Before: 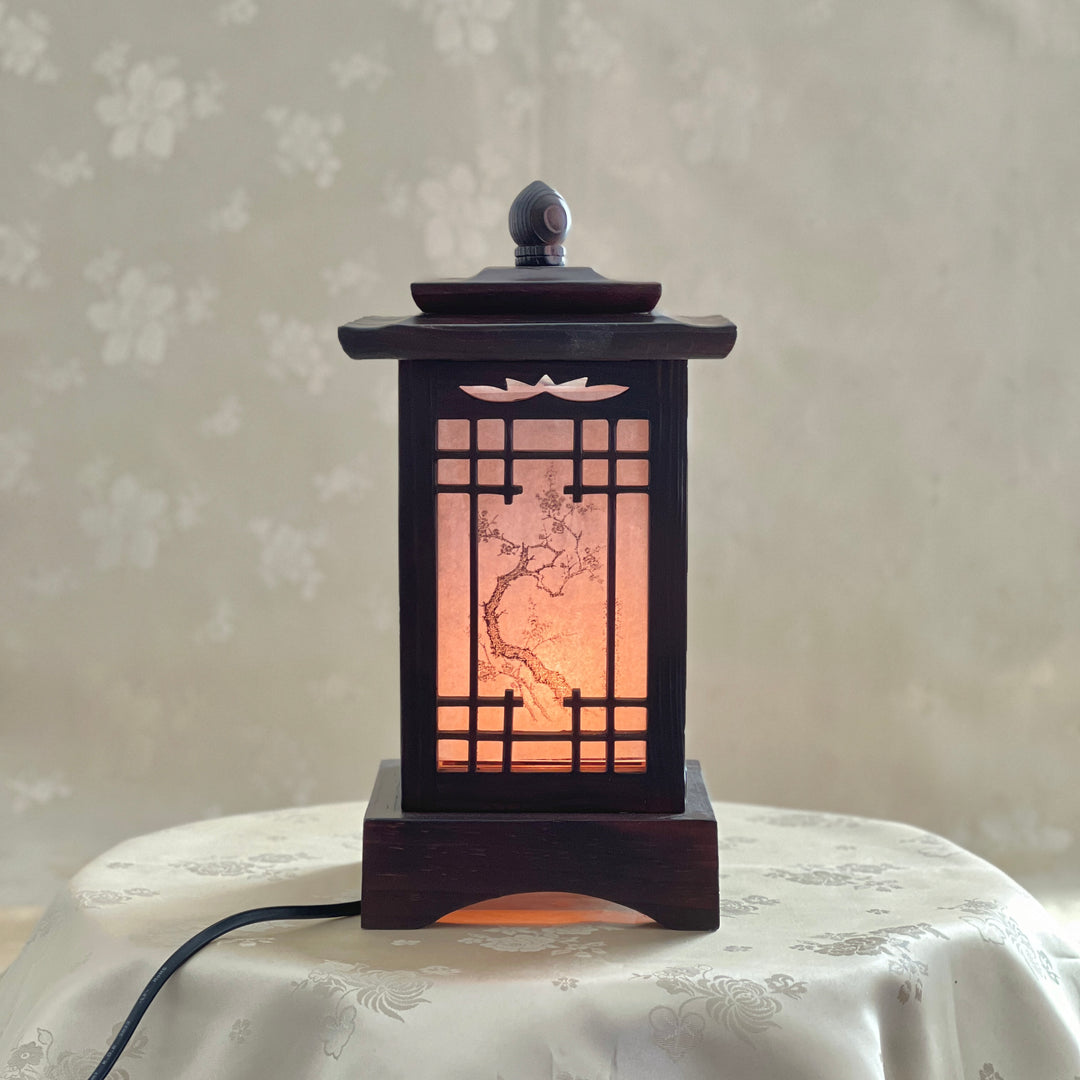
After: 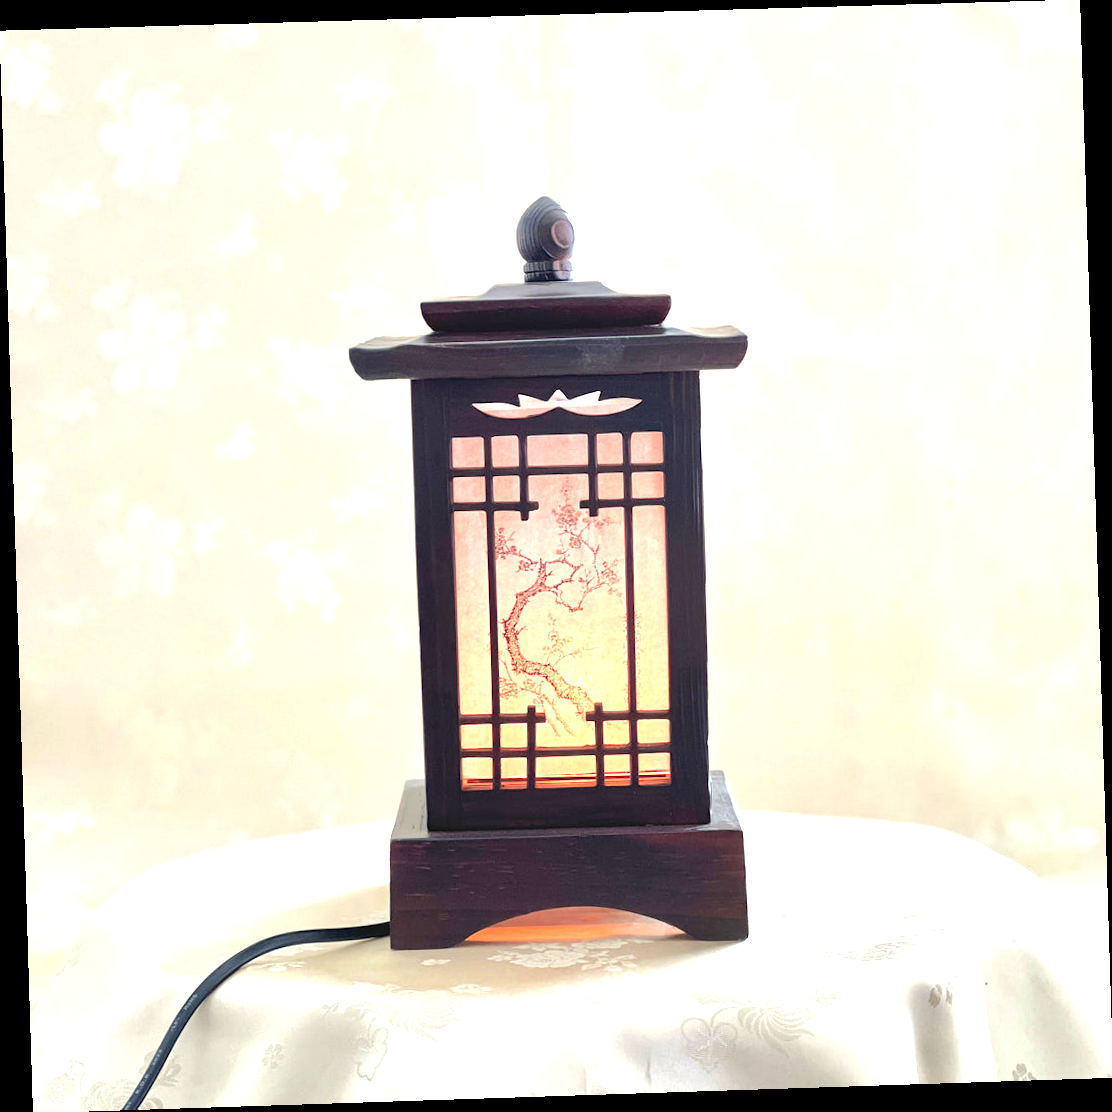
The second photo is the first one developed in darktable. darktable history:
exposure: black level correction 0.001, exposure 1.398 EV, compensate exposure bias true, compensate highlight preservation false
rotate and perspective: rotation -1.77°, lens shift (horizontal) 0.004, automatic cropping off
